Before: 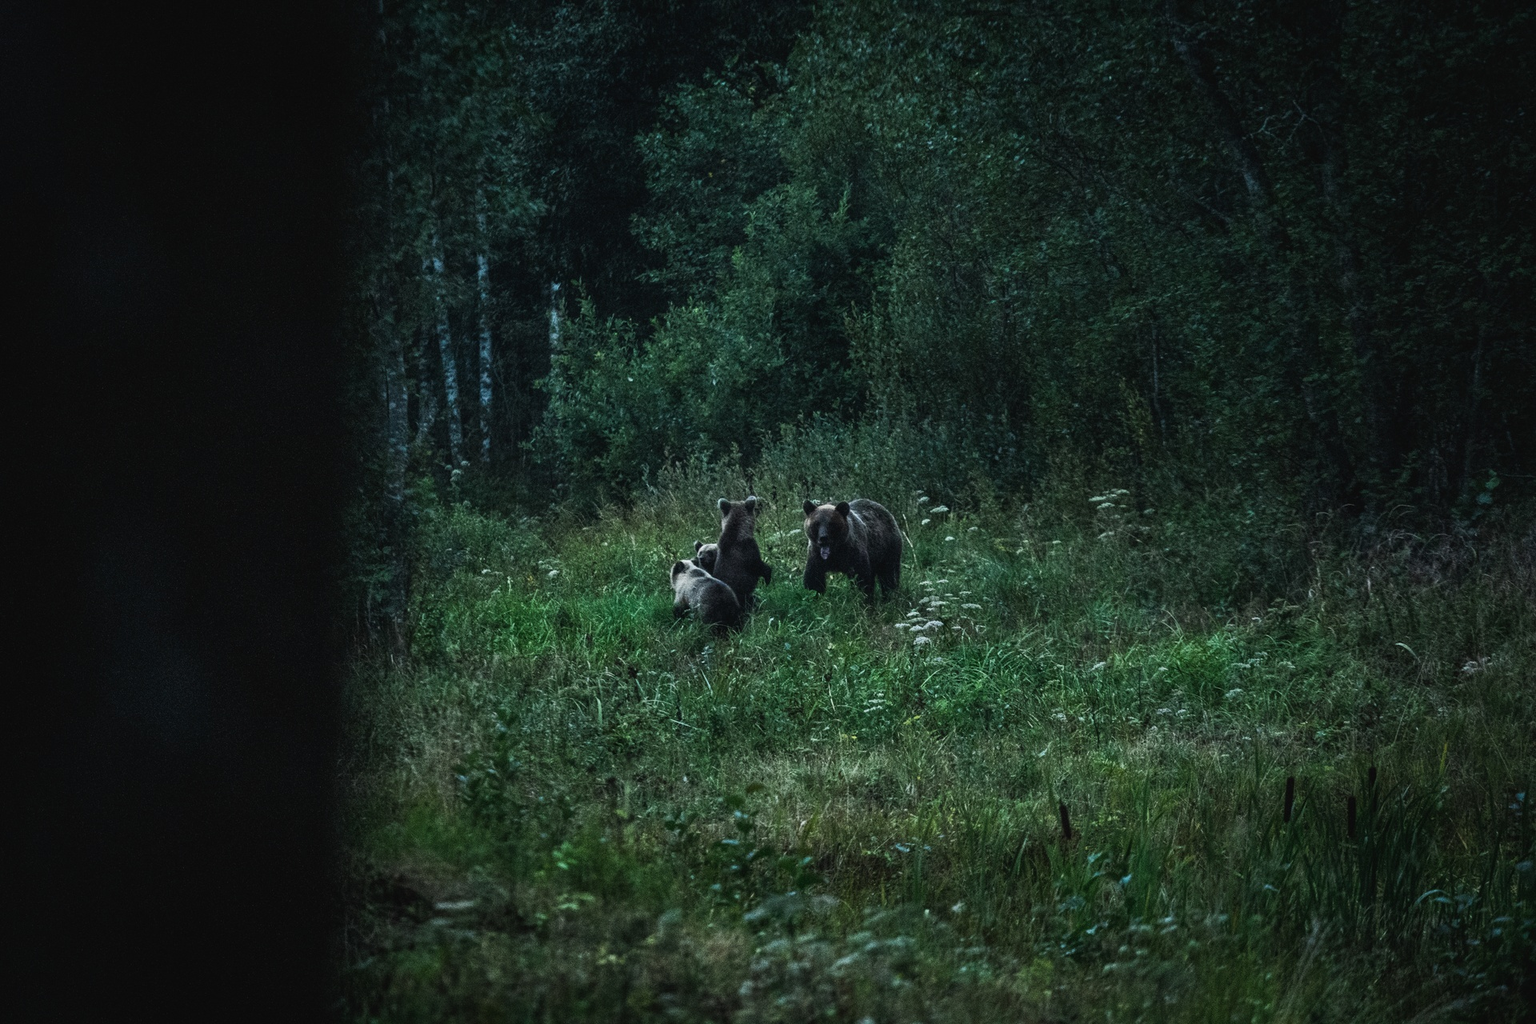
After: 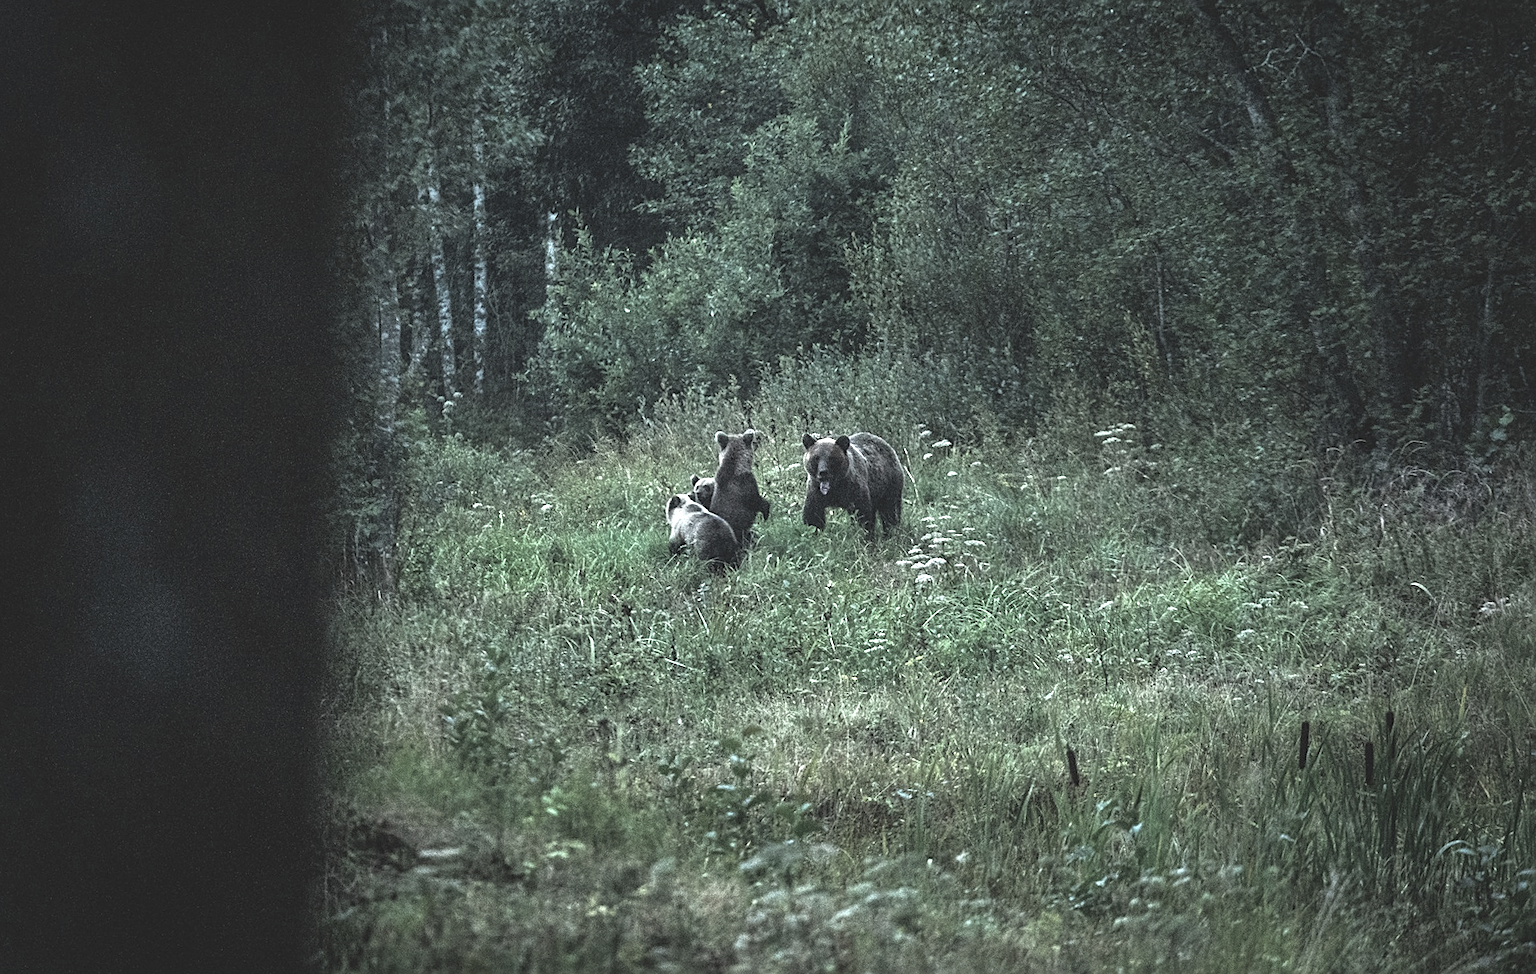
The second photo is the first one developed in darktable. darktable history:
contrast brightness saturation: brightness 0.18, saturation -0.5
crop and rotate: top 6.25%
exposure: black level correction 0, exposure 1.173 EV, compensate exposure bias true, compensate highlight preservation false
sharpen: on, module defaults
rotate and perspective: rotation 0.226°, lens shift (vertical) -0.042, crop left 0.023, crop right 0.982, crop top 0.006, crop bottom 0.994
